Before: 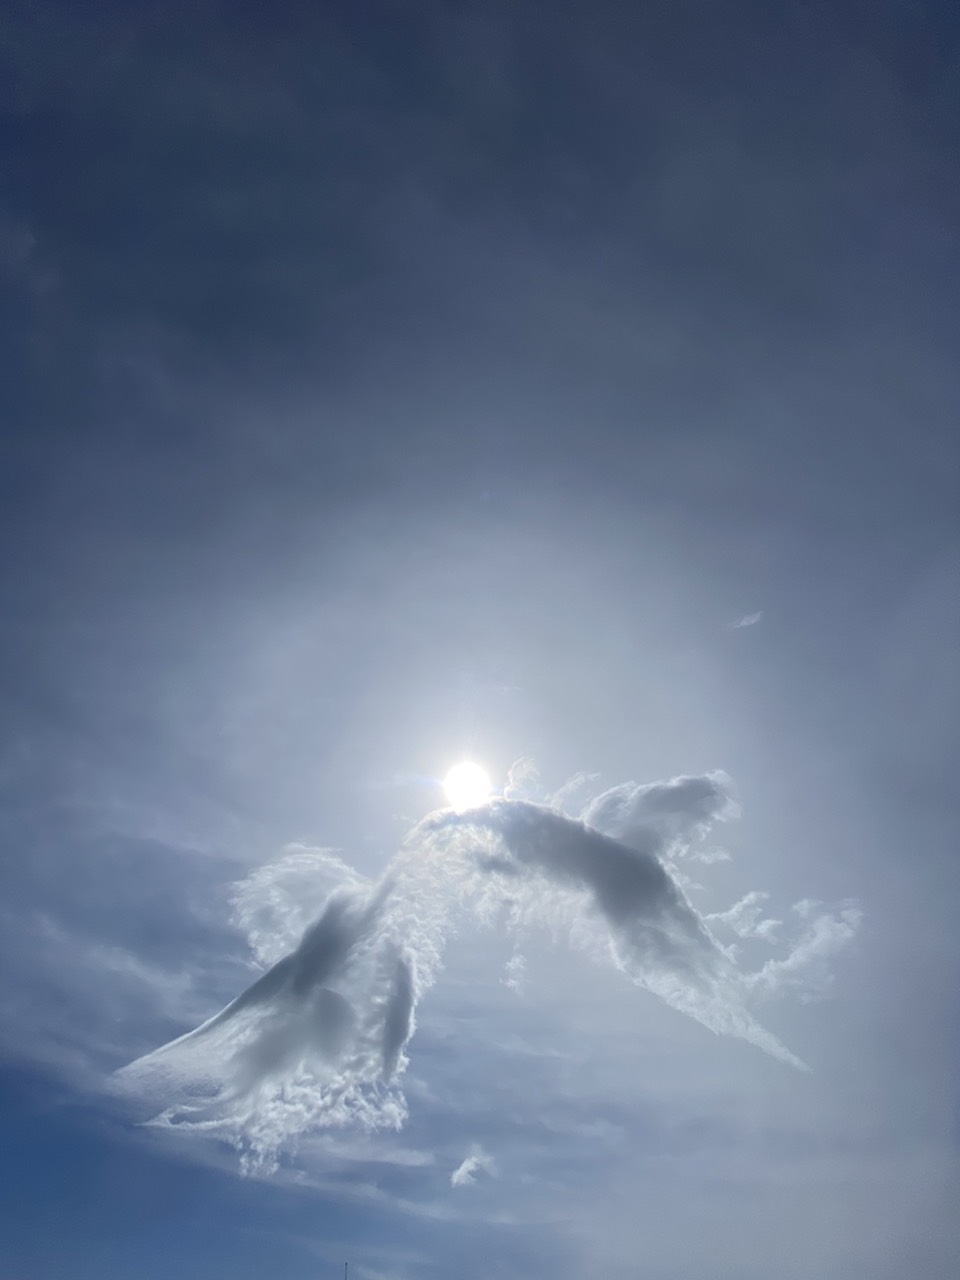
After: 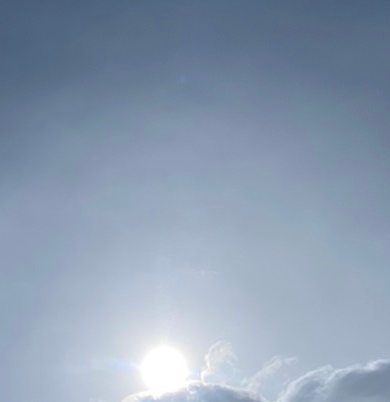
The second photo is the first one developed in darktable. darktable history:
crop: left 31.607%, top 32.526%, right 27.707%, bottom 36.047%
